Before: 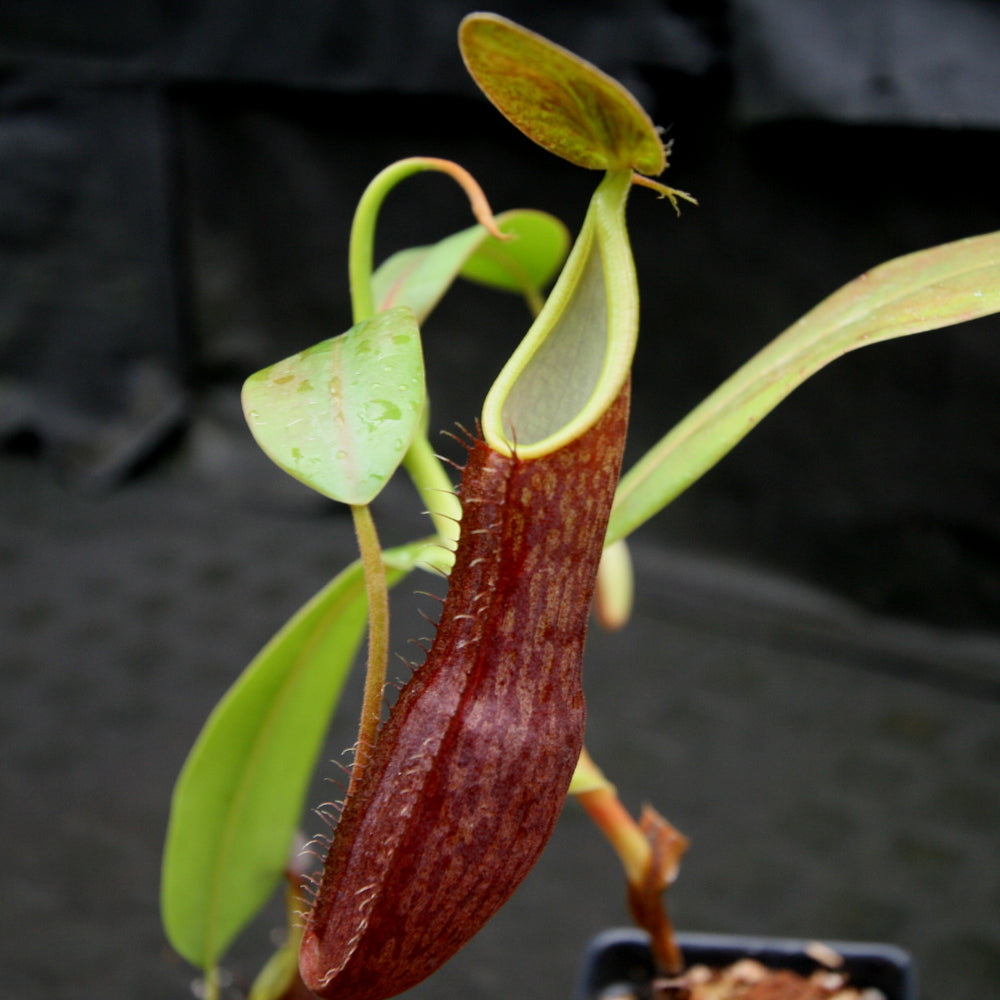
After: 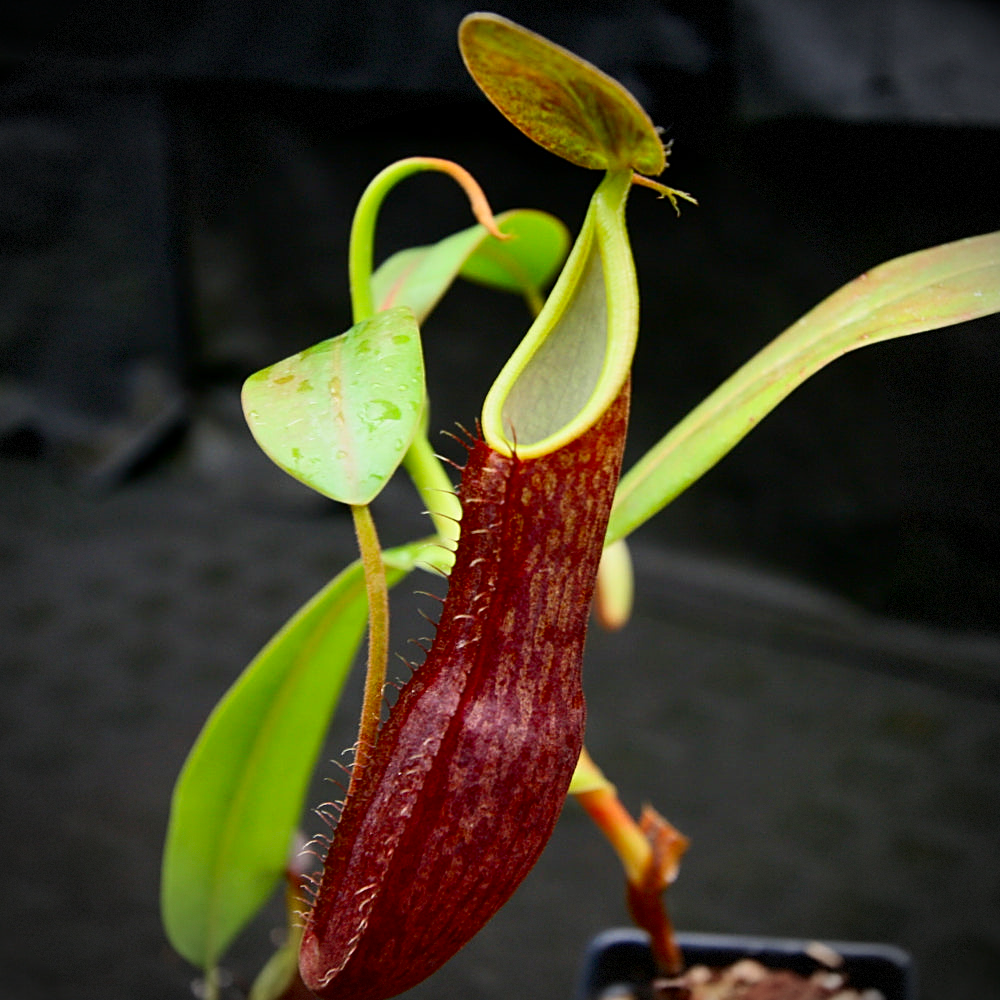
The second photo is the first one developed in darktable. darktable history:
vignetting: automatic ratio true, dithering 8-bit output
contrast brightness saturation: contrast 0.158, saturation 0.322
sharpen: amount 0.496
